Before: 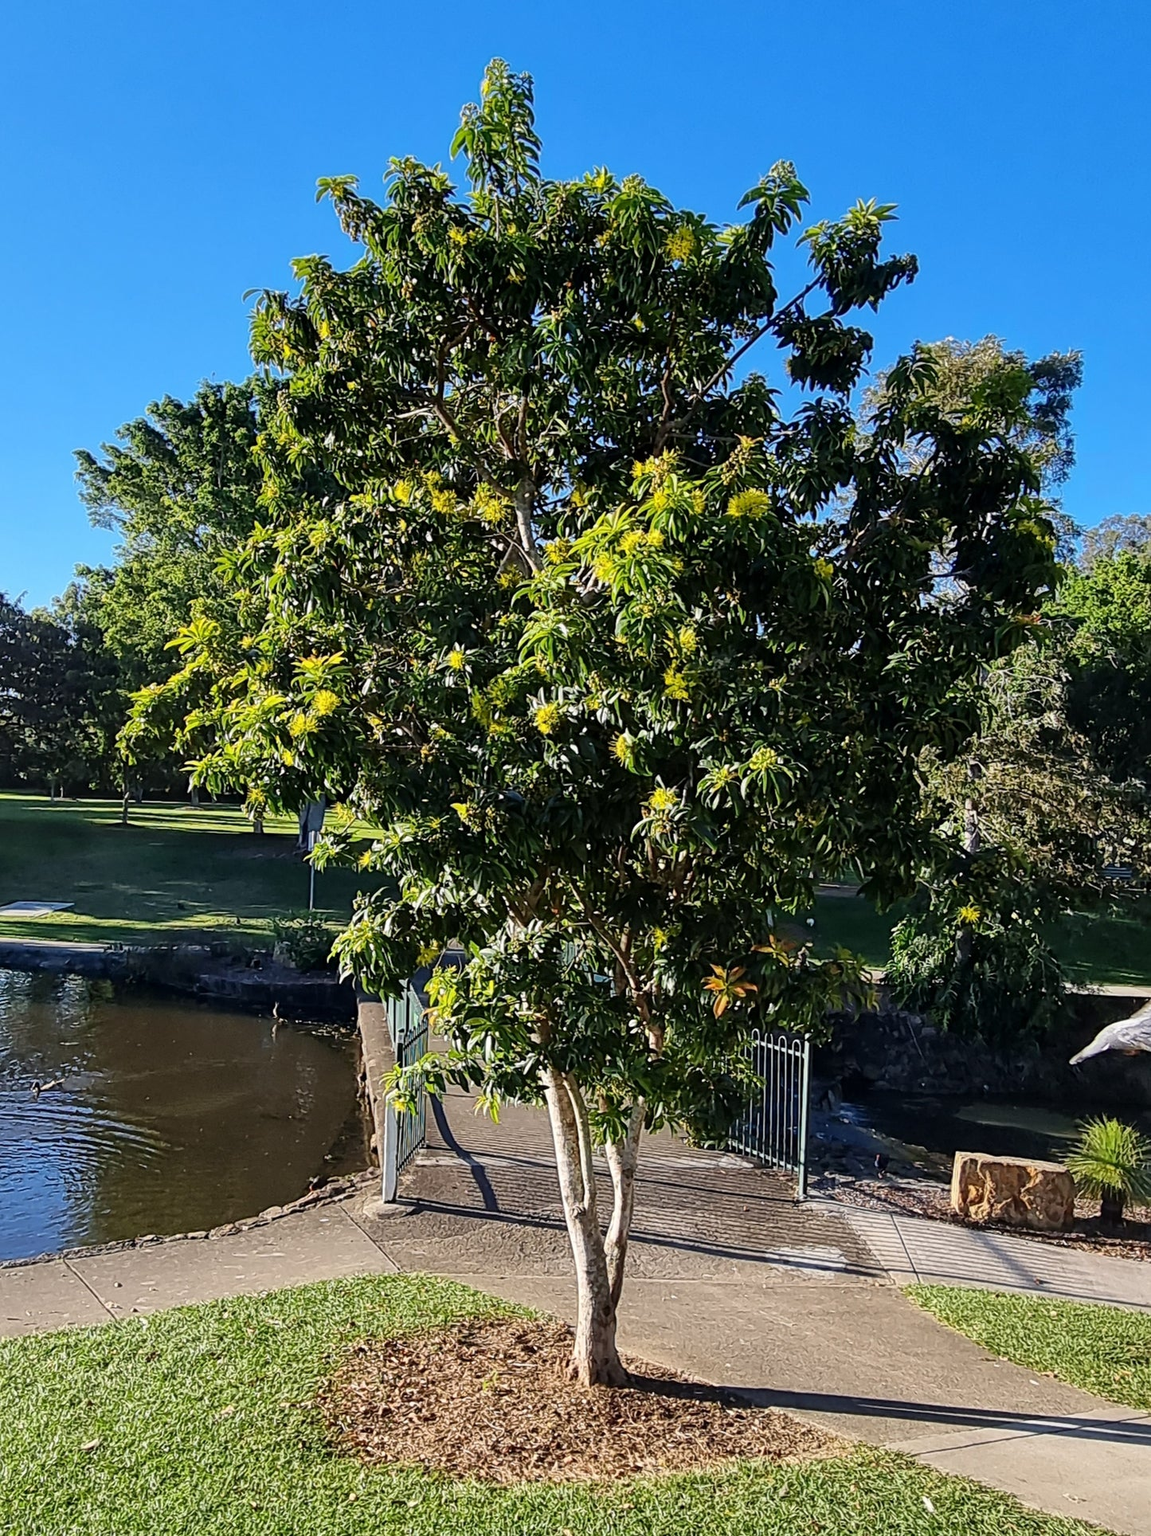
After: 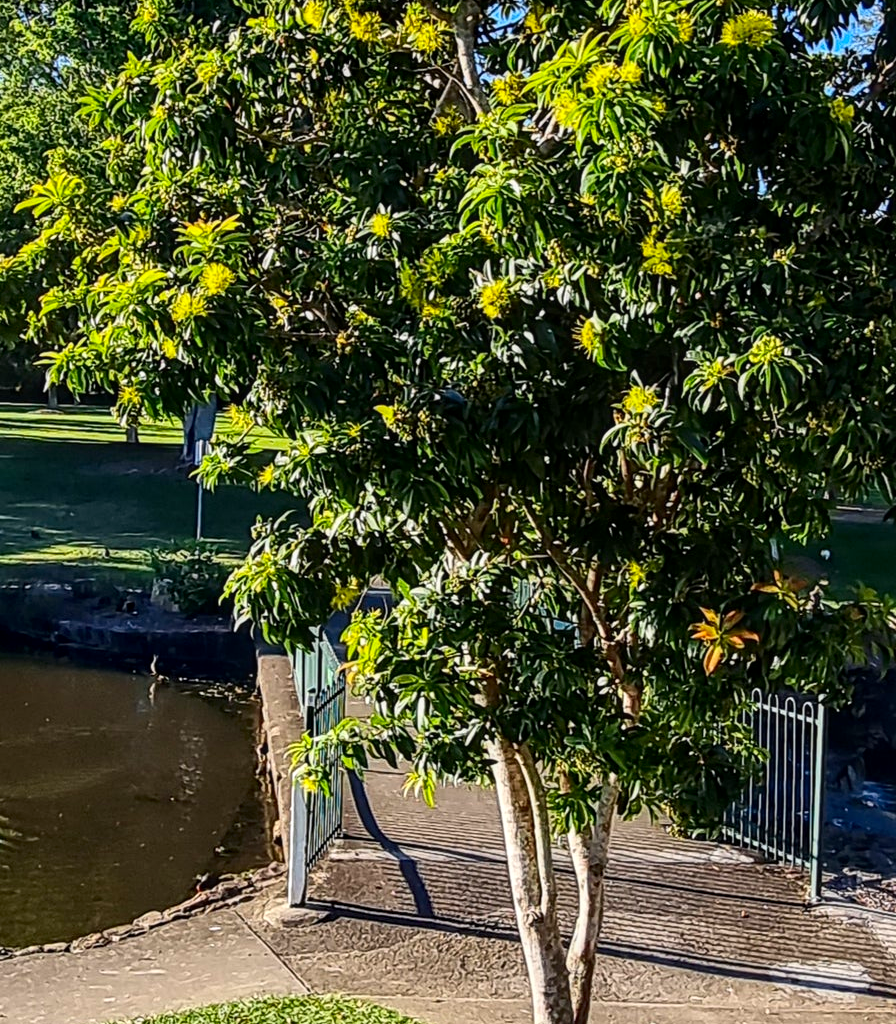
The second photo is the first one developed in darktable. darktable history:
crop: left 13.312%, top 31.28%, right 24.627%, bottom 15.582%
contrast brightness saturation: contrast 0.16, saturation 0.32
local contrast: detail 130%
